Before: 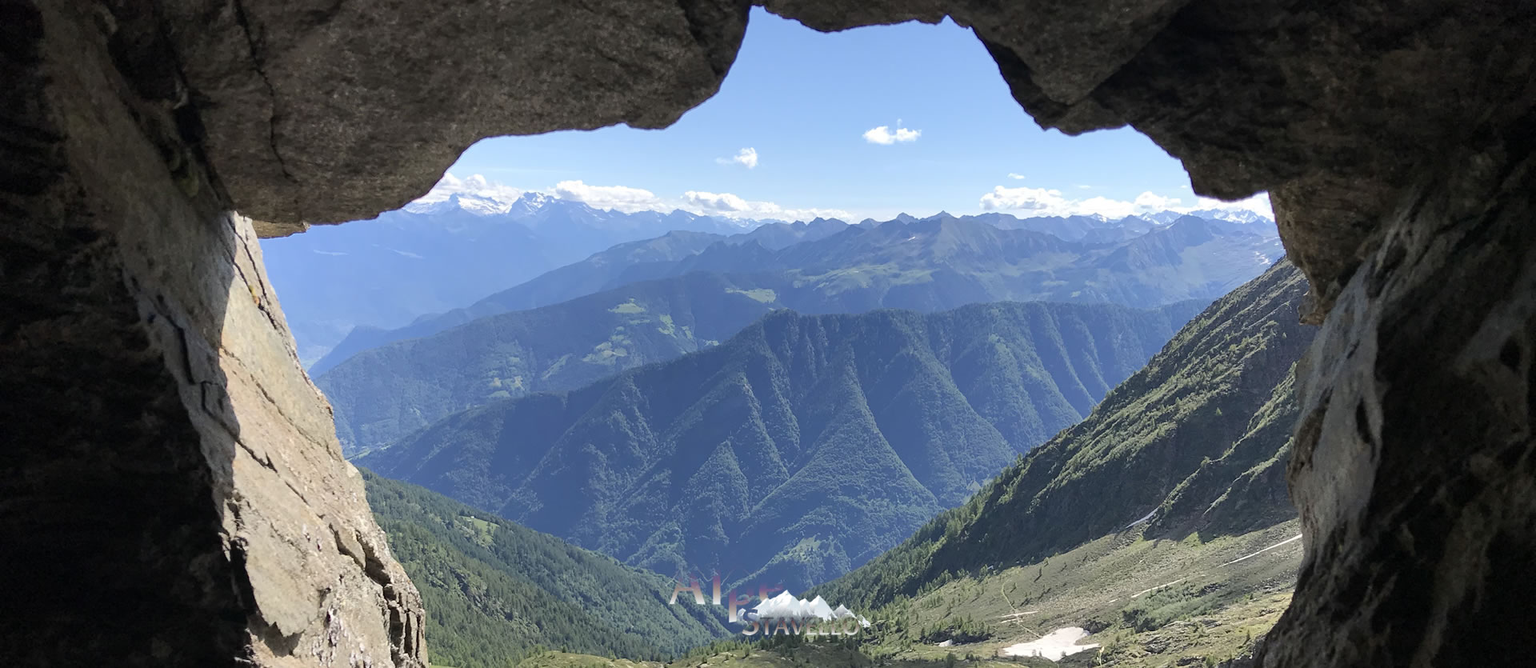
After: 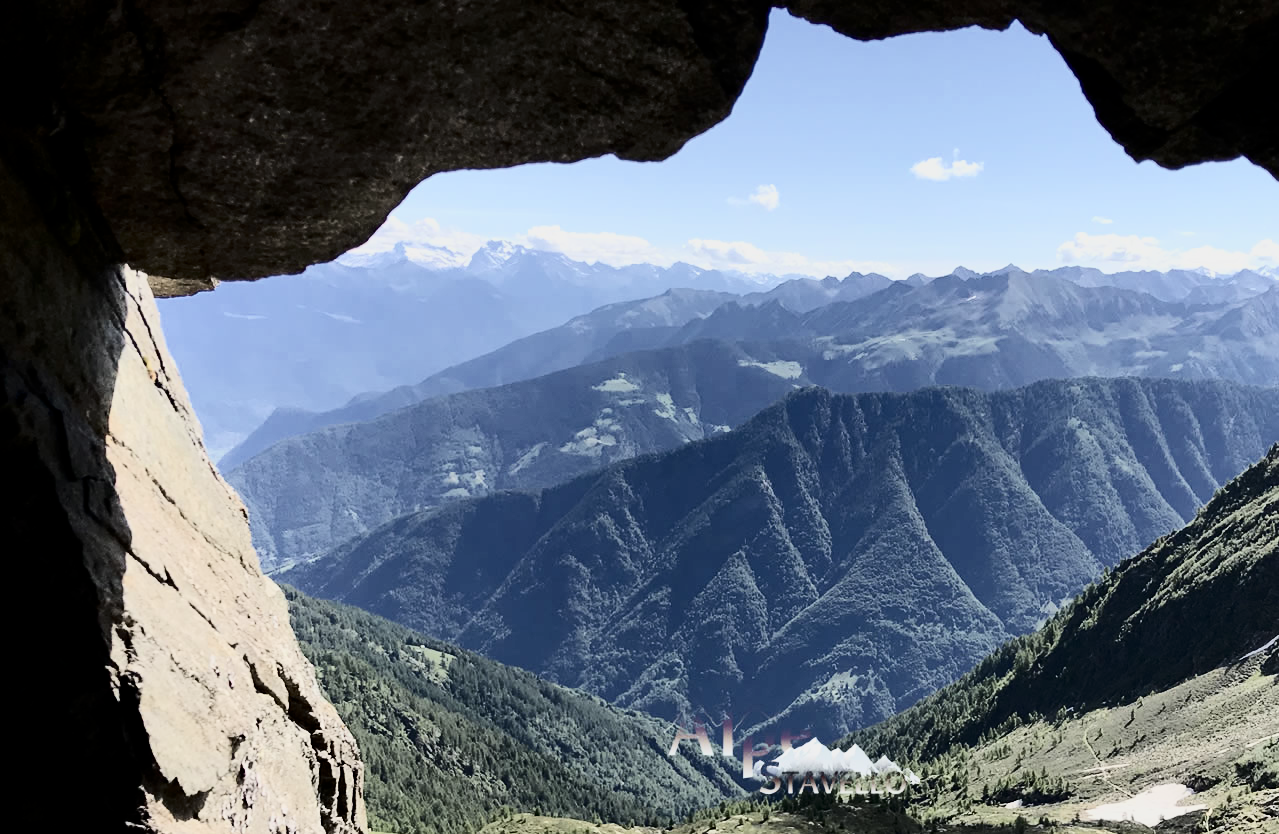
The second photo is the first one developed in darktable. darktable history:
contrast brightness saturation: contrast 0.5, saturation -0.1
crop and rotate: left 8.786%, right 24.548%
filmic rgb: black relative exposure -6.15 EV, white relative exposure 6.96 EV, hardness 2.23, color science v6 (2022)
